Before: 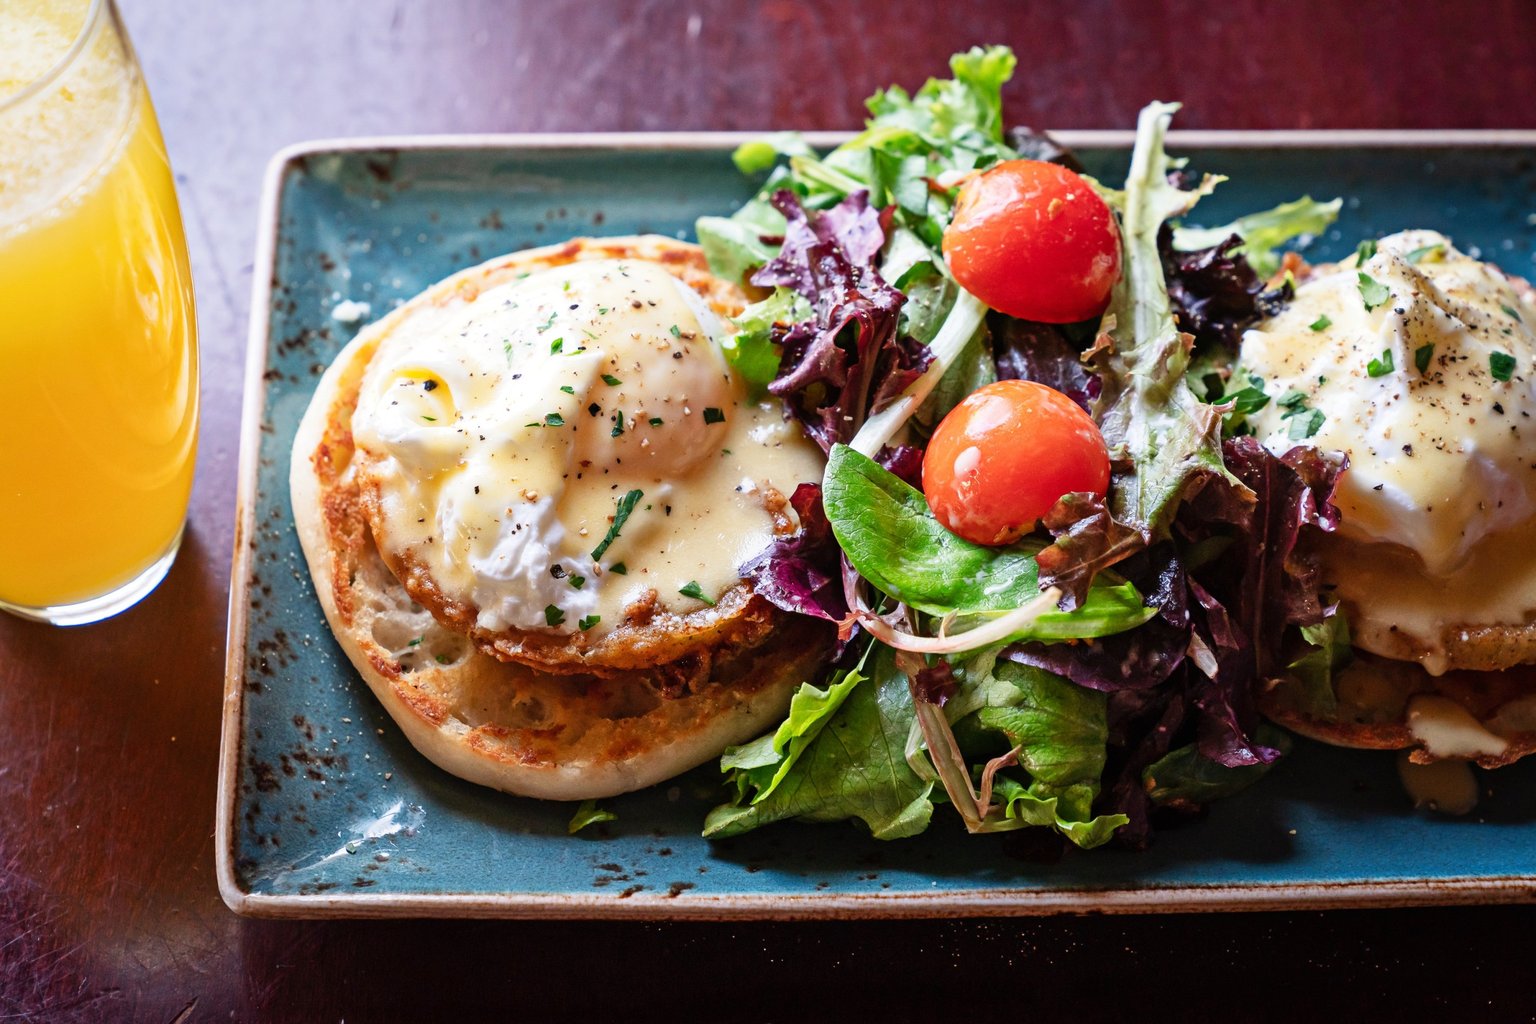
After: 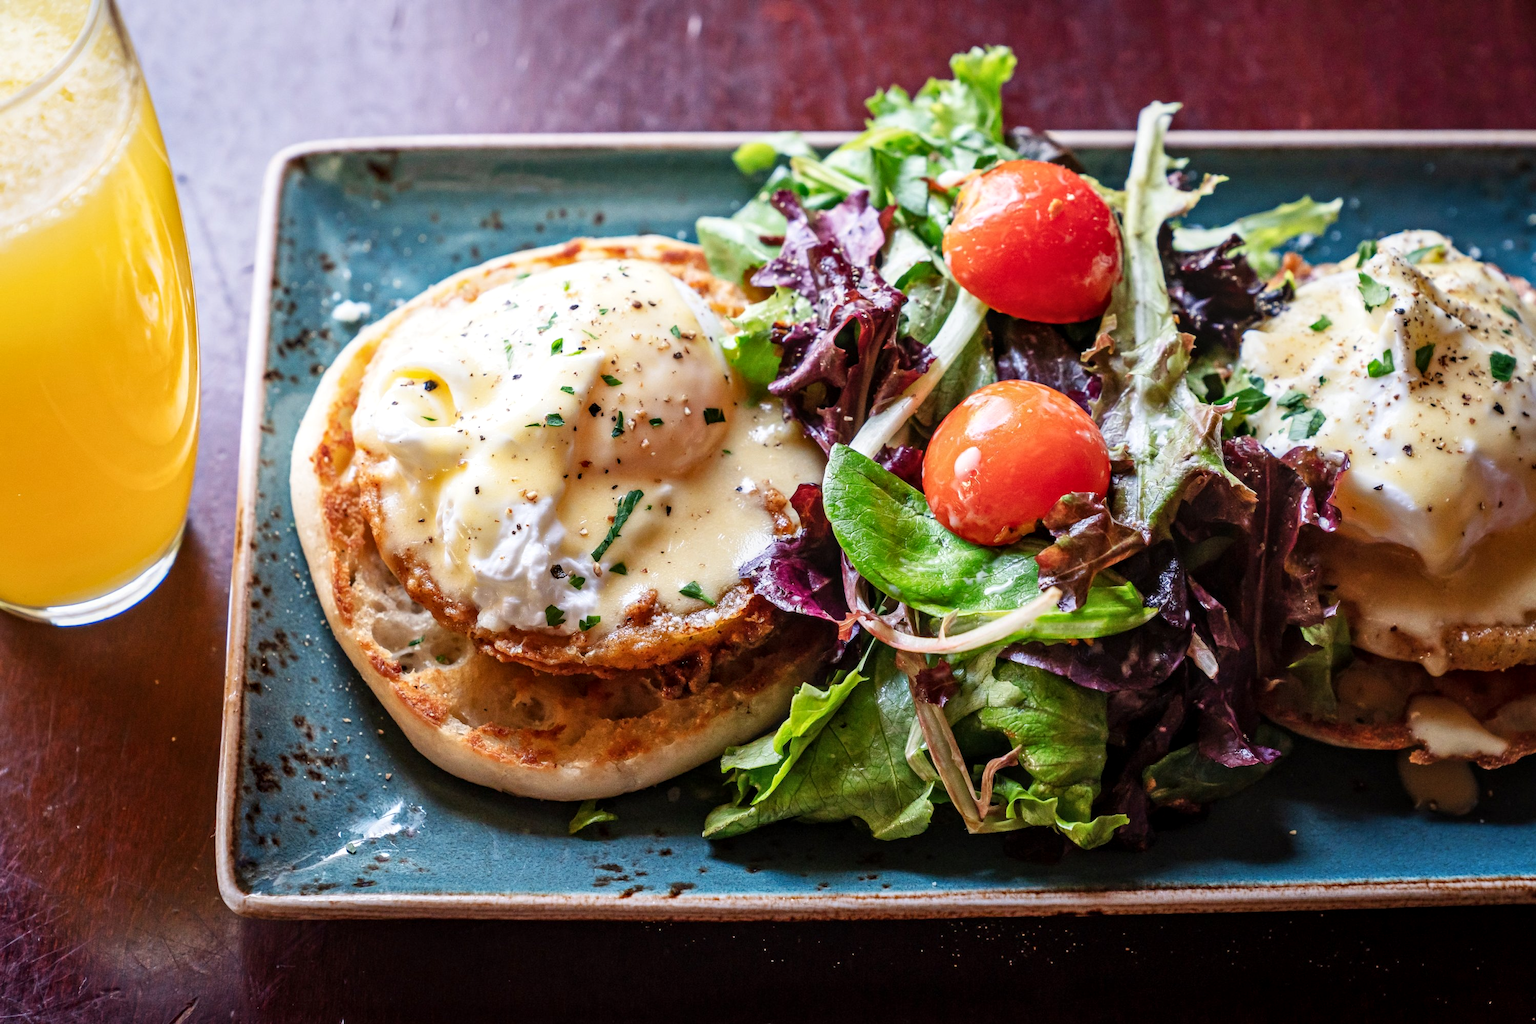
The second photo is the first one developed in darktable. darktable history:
base curve: curves: ch0 [(0, 0) (0.283, 0.295) (1, 1)], preserve colors none
local contrast: on, module defaults
